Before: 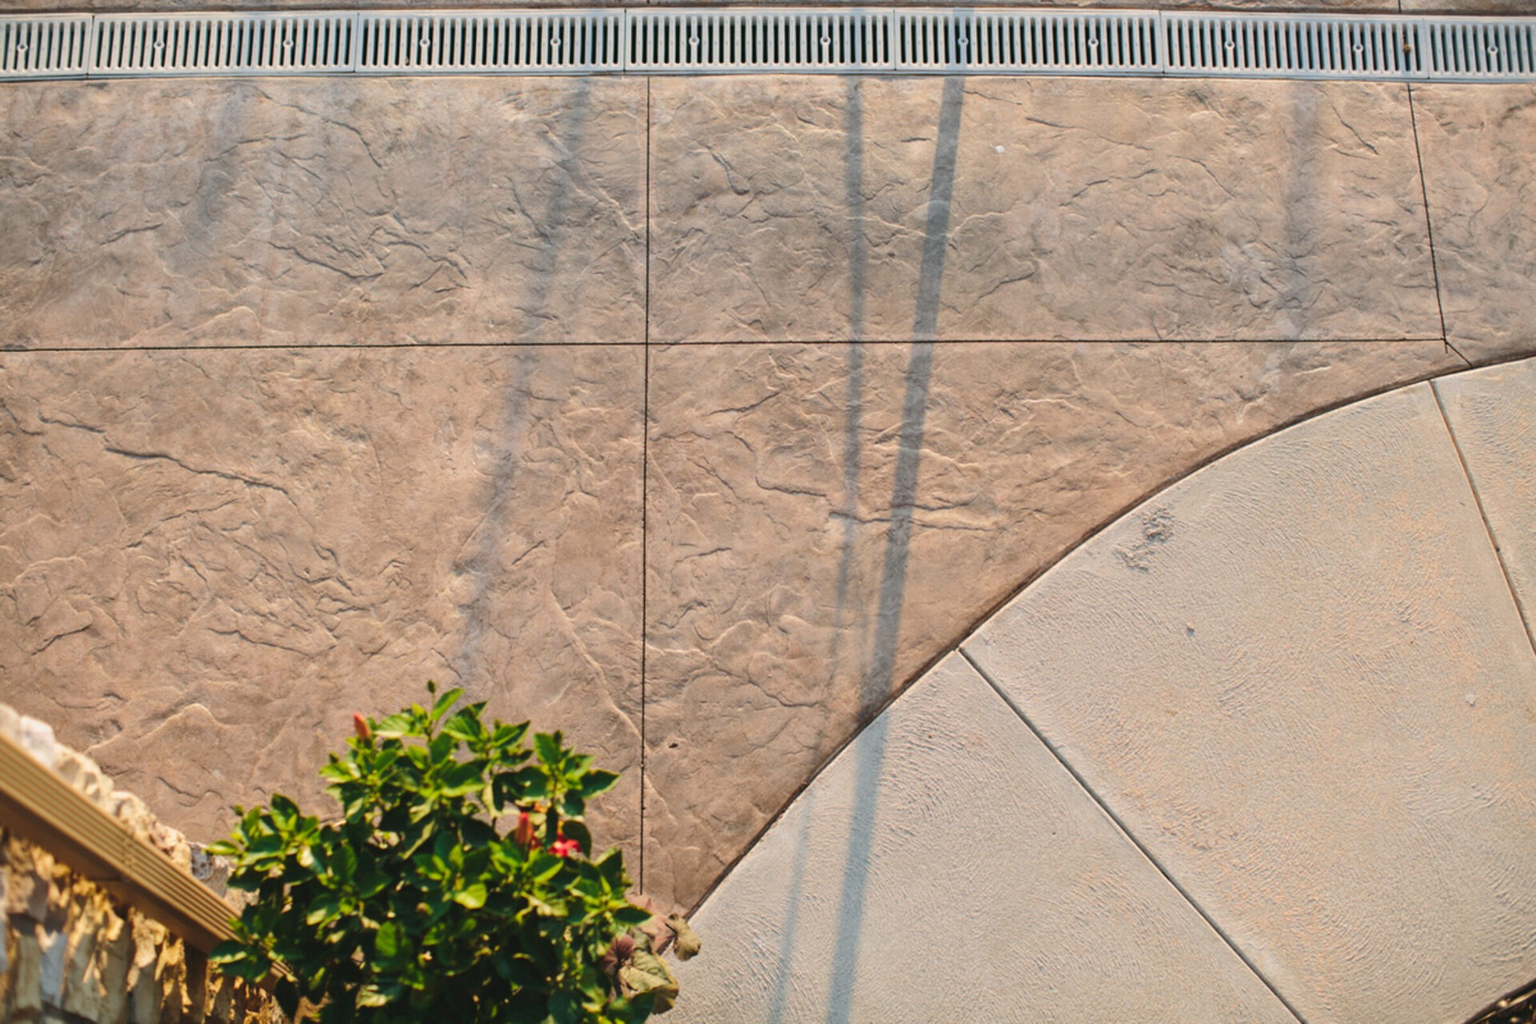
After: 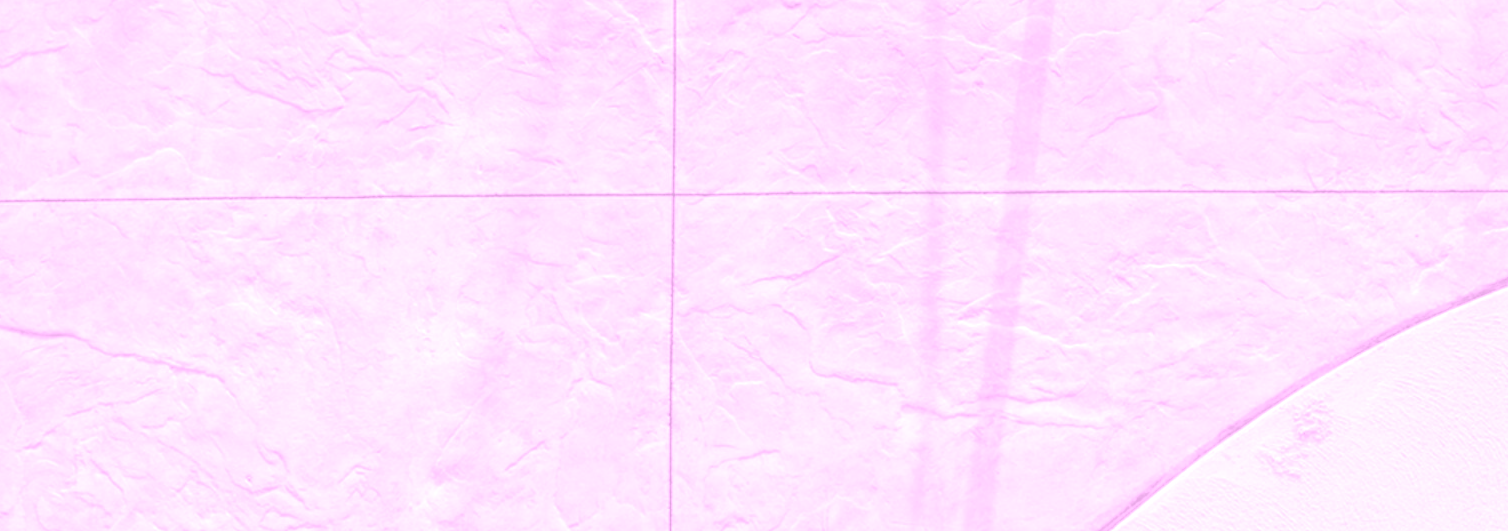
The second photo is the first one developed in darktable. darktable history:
exposure: black level correction 0, exposure 1.1 EV, compensate highlight preservation false
tone equalizer: -8 EV -0.417 EV, -7 EV -0.389 EV, -6 EV -0.333 EV, -5 EV -0.222 EV, -3 EV 0.222 EV, -2 EV 0.333 EV, -1 EV 0.389 EV, +0 EV 0.417 EV, edges refinement/feathering 500, mask exposure compensation -1.57 EV, preserve details no
colorize: hue 331.2°, saturation 75%, source mix 30.28%, lightness 70.52%, version 1
crop: left 7.036%, top 18.398%, right 14.379%, bottom 40.043%
